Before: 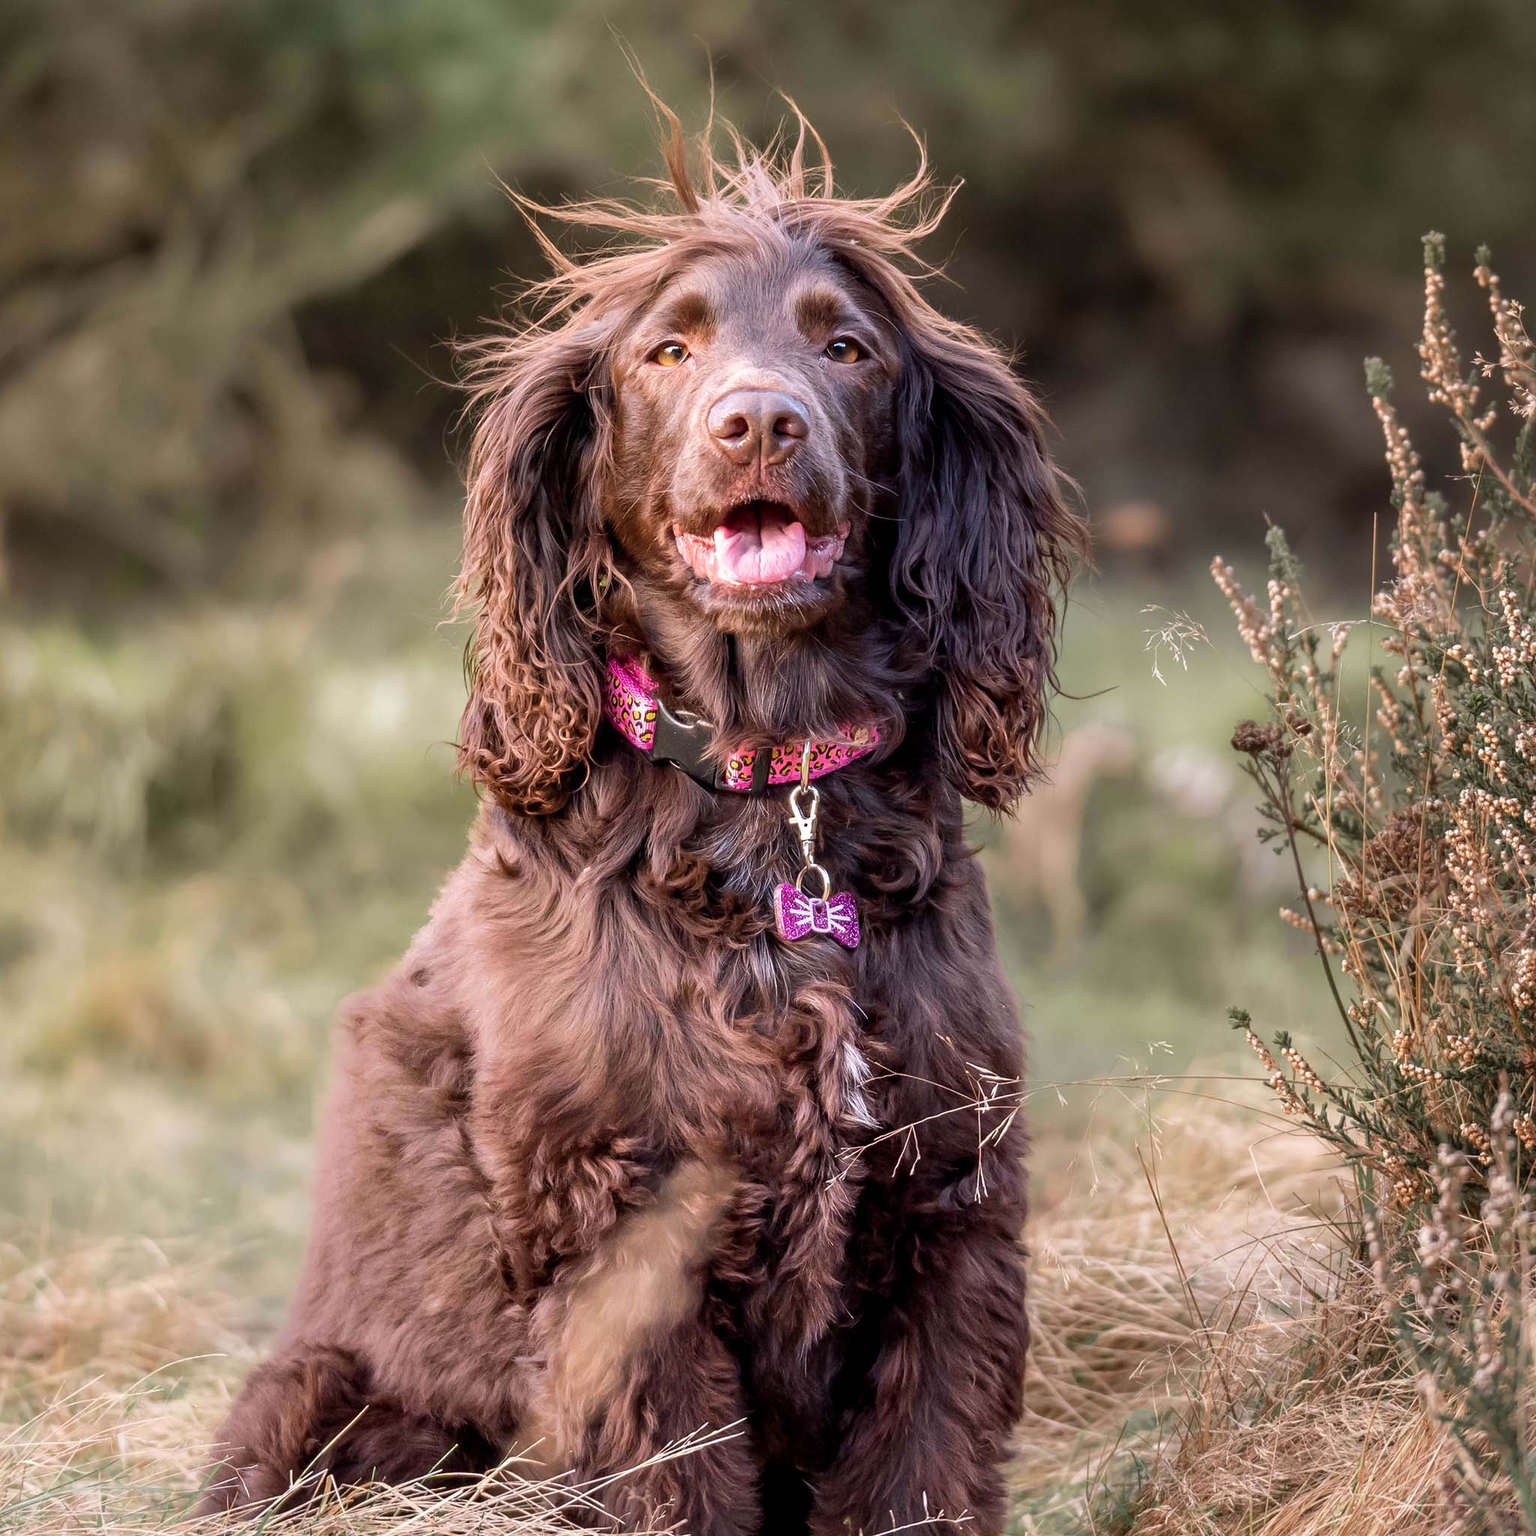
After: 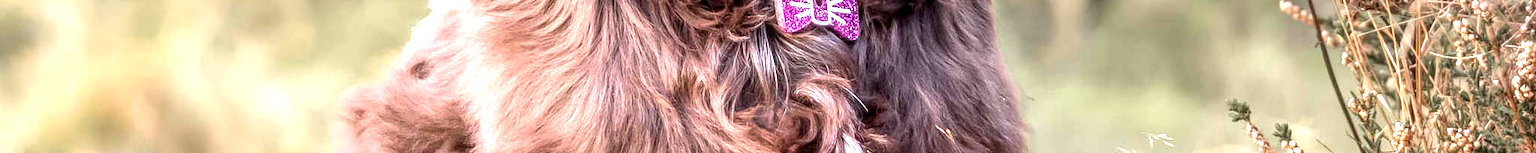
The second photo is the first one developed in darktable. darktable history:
local contrast: detail 130%
crop and rotate: top 59.084%, bottom 30.916%
exposure: black level correction 0, exposure 1 EV, compensate exposure bias true, compensate highlight preservation false
